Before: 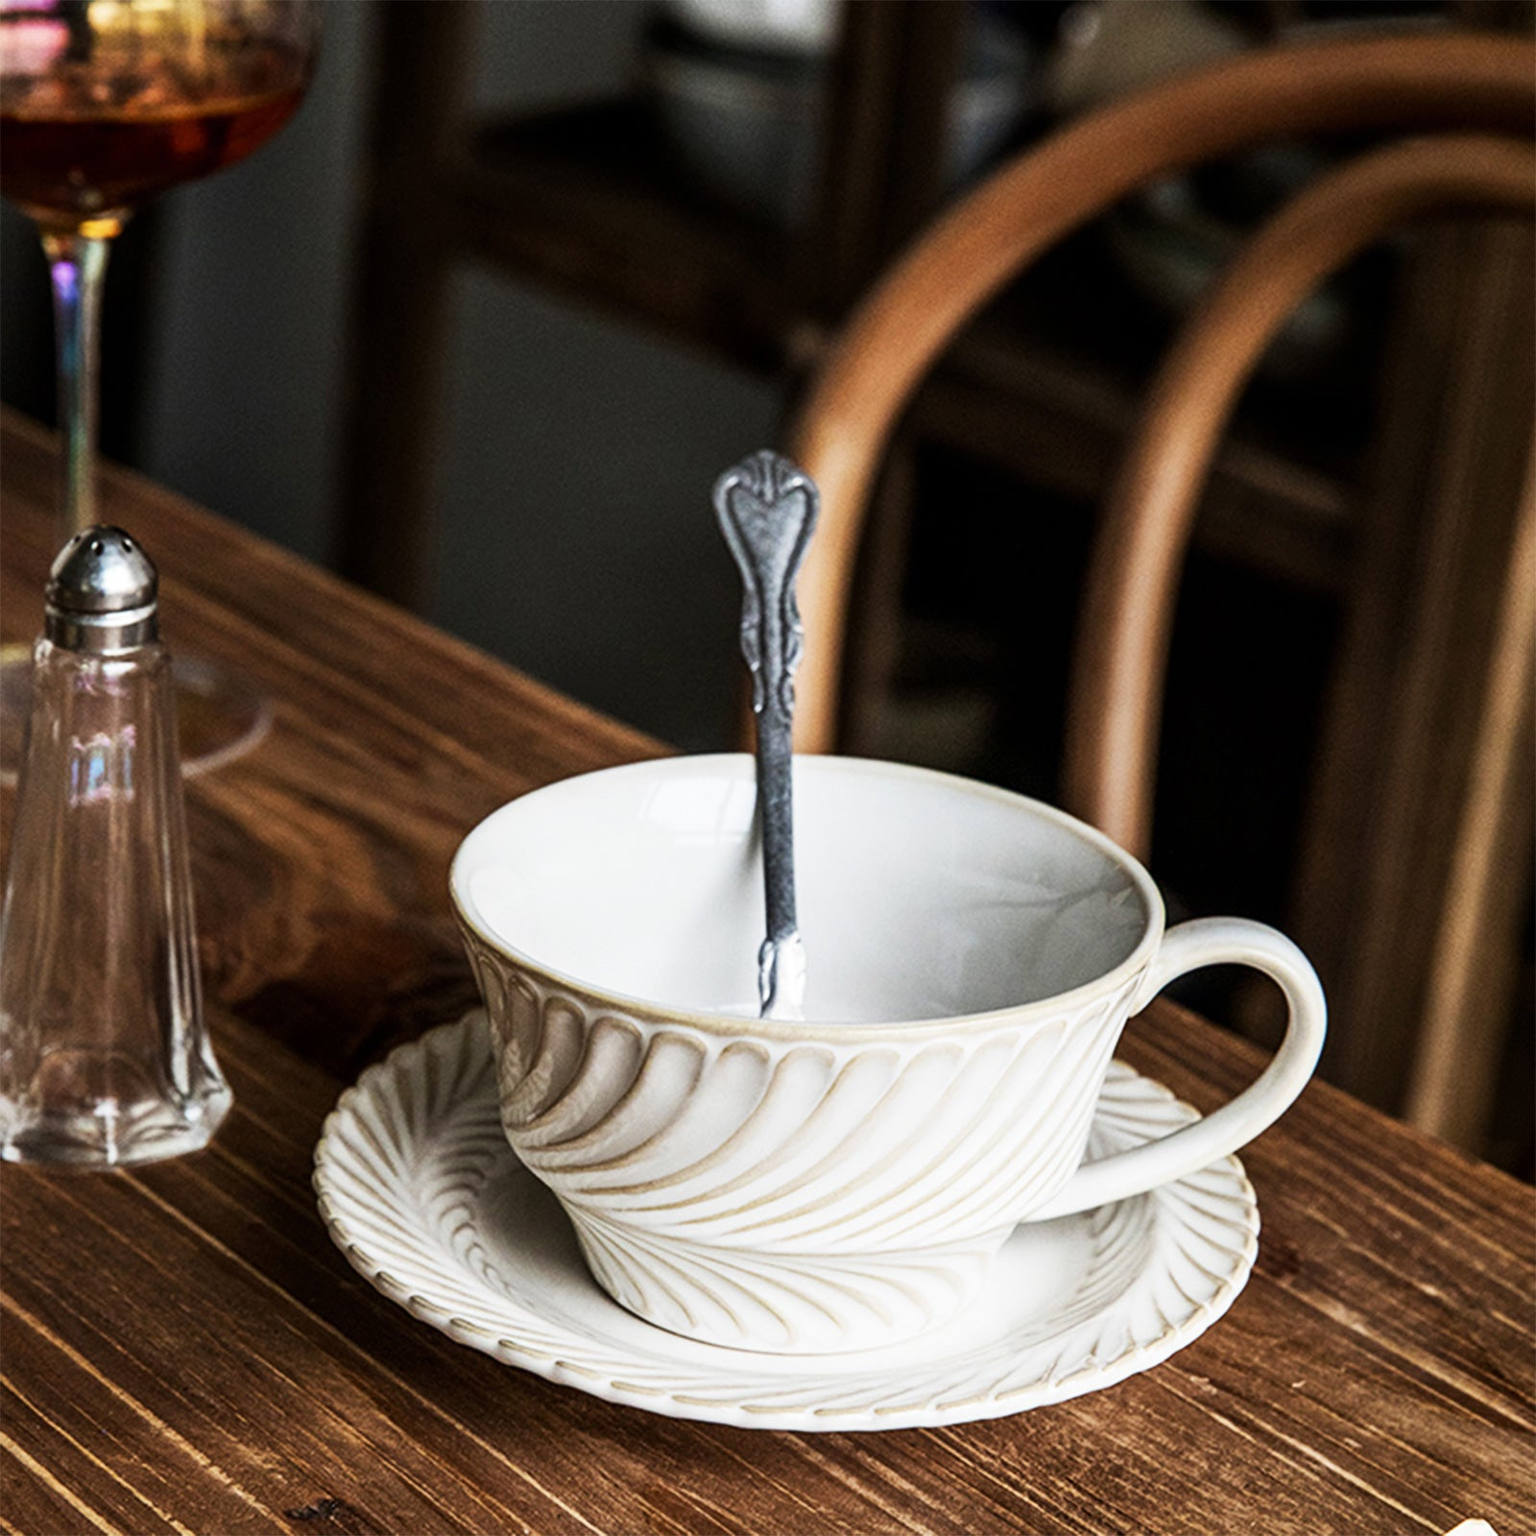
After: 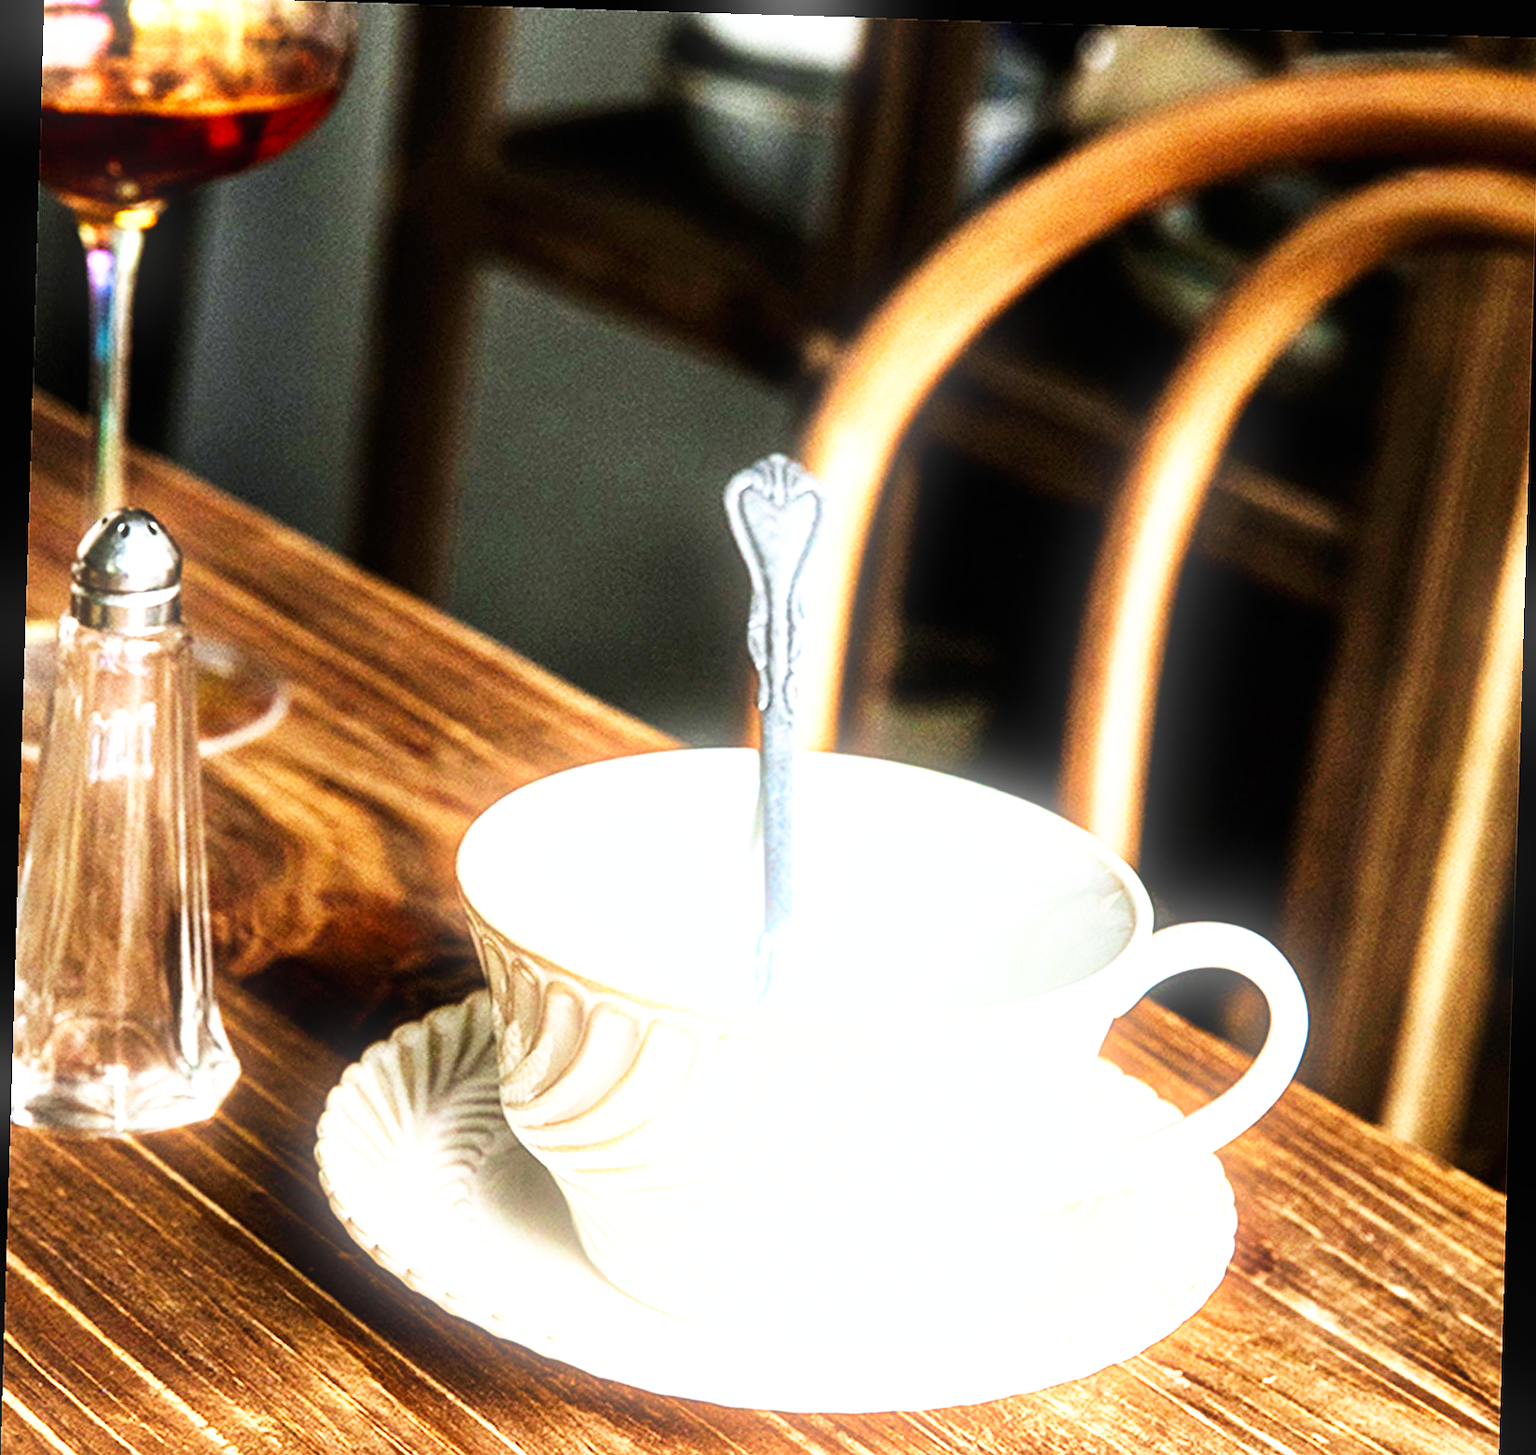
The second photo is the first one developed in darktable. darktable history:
tone equalizer: on, module defaults
base curve: curves: ch0 [(0, 0) (0.007, 0.004) (0.027, 0.03) (0.046, 0.07) (0.207, 0.54) (0.442, 0.872) (0.673, 0.972) (1, 1)], preserve colors none
crop: top 0.448%, right 0.264%, bottom 5.045%
rotate and perspective: rotation 1.72°, automatic cropping off
exposure: black level correction 0, exposure 1.173 EV, compensate exposure bias true, compensate highlight preservation false
bloom: size 9%, threshold 100%, strength 7%
color calibration: illuminant Planckian (black body), x 0.351, y 0.352, temperature 4794.27 K
